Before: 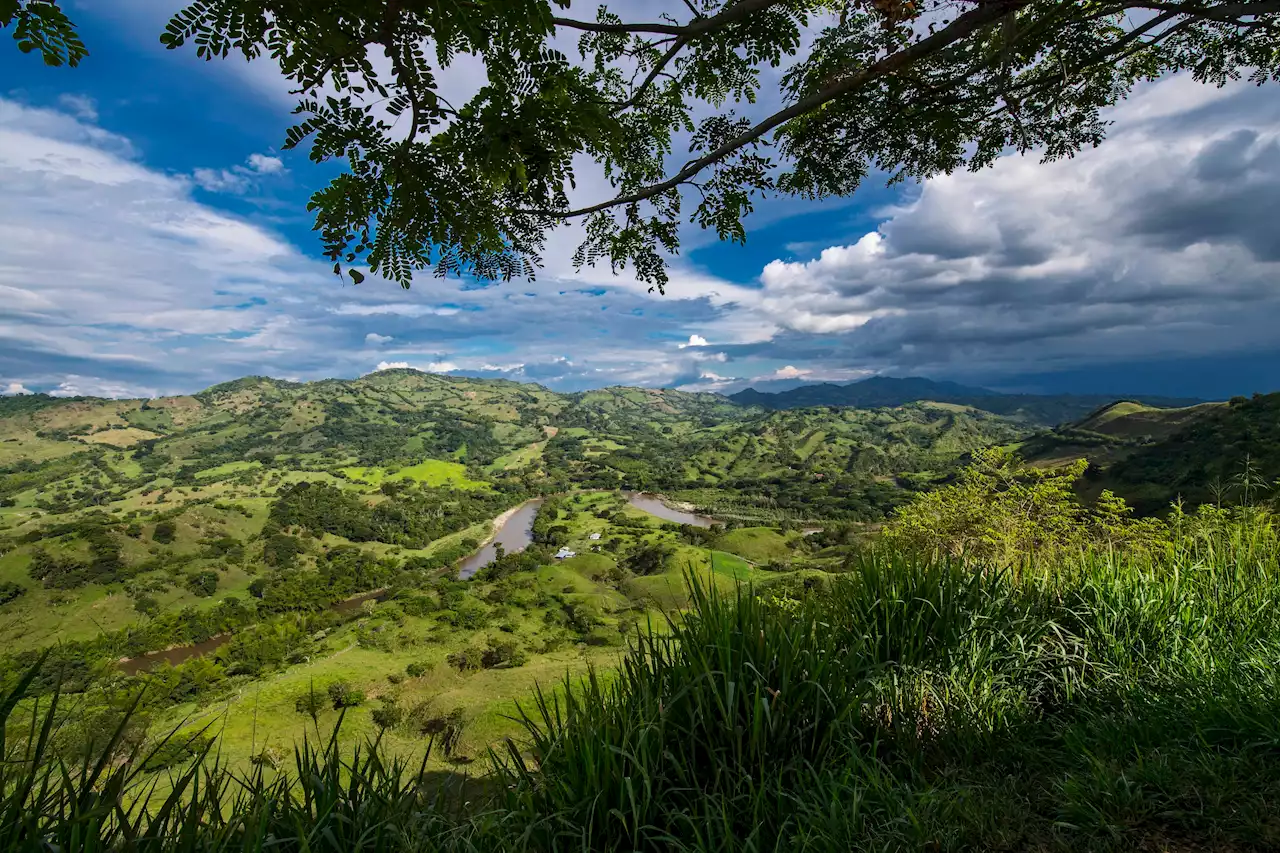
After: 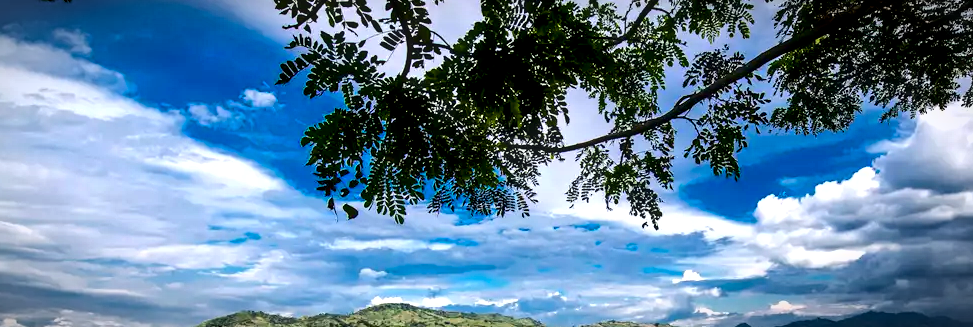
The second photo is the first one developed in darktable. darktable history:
color balance rgb: power › luminance 3.124%, power › hue 230.63°, global offset › luminance -1.427%, perceptual saturation grading › global saturation 20%, perceptual saturation grading › highlights -25.208%, perceptual saturation grading › shadows 25.054%, perceptual brilliance grading › highlights 19.537%, perceptual brilliance grading › mid-tones 20.252%, perceptual brilliance grading › shadows -19.602%
shadows and highlights: shadows 9.91, white point adjustment 1.09, highlights -38.59
vignetting: fall-off start 86.8%, automatic ratio true
crop: left 0.524%, top 7.629%, right 23.432%, bottom 53.957%
contrast brightness saturation: contrast 0.132, brightness -0.063, saturation 0.159
haze removal: strength -0.043, adaptive false
local contrast: mode bilateral grid, contrast 19, coarseness 51, detail 119%, midtone range 0.2
